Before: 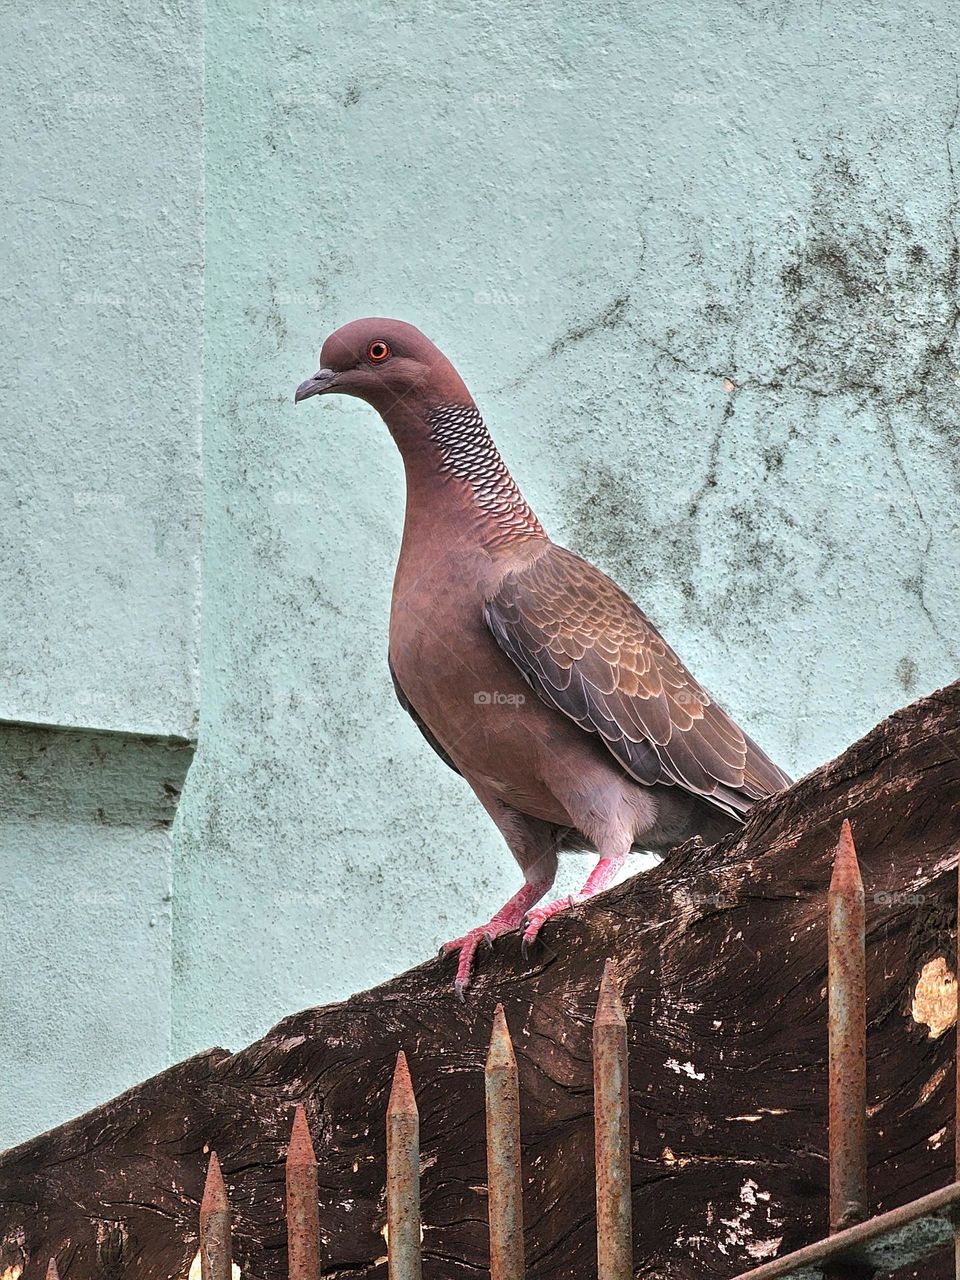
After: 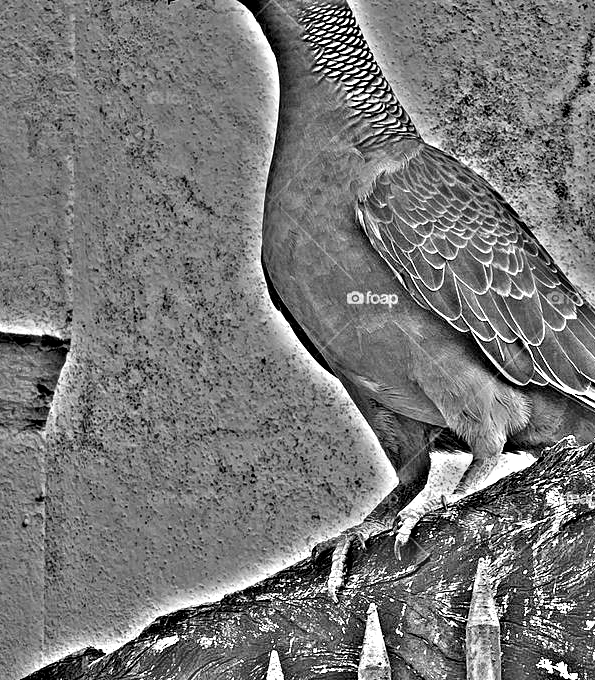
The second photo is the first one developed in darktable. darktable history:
exposure: black level correction 0.012, compensate highlight preservation false
crop: left 13.312%, top 31.28%, right 24.627%, bottom 15.582%
highpass: on, module defaults
